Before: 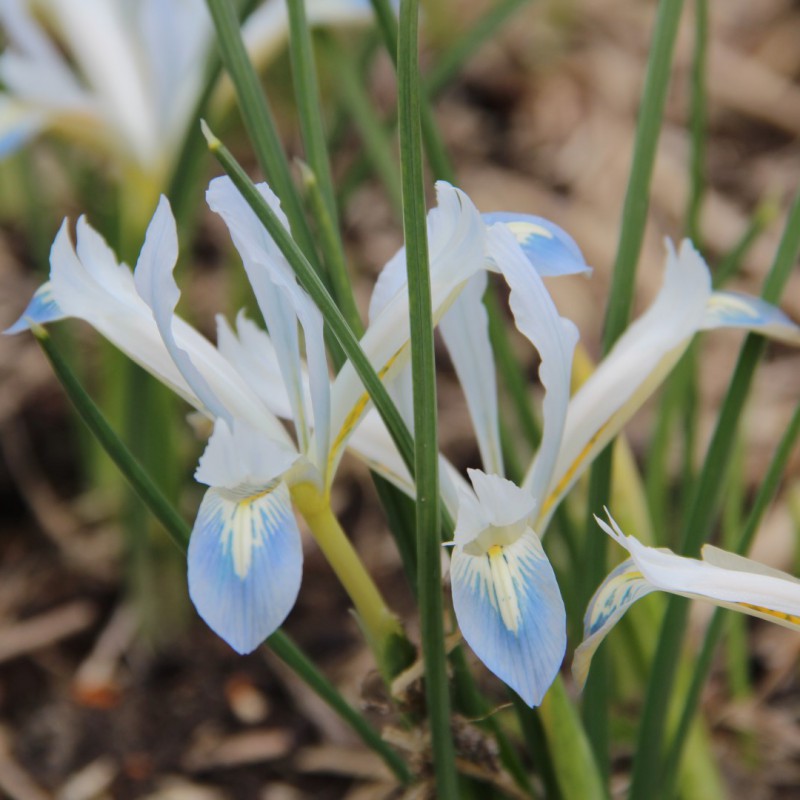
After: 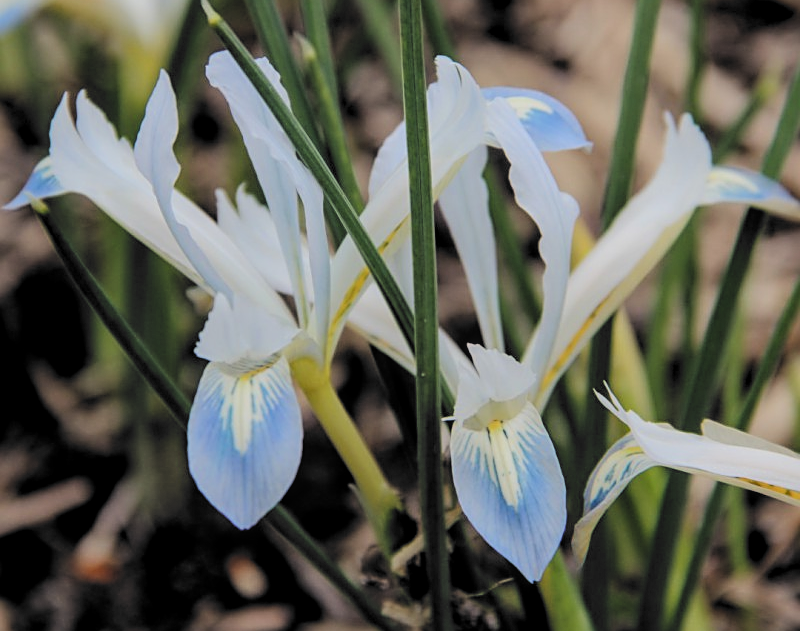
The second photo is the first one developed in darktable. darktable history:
color balance rgb: shadows lift › luminance -21.428%, shadows lift › chroma 6.594%, shadows lift › hue 268.03°, global offset › luminance -0.471%, perceptual saturation grading › global saturation 0.459%, contrast -9.519%
sharpen: on, module defaults
crop and rotate: top 15.749%, bottom 5.354%
local contrast: on, module defaults
filmic rgb: black relative exposure -5.01 EV, white relative exposure 3.5 EV, hardness 3.16, contrast 1.297, highlights saturation mix -49.14%, color science v6 (2022)
